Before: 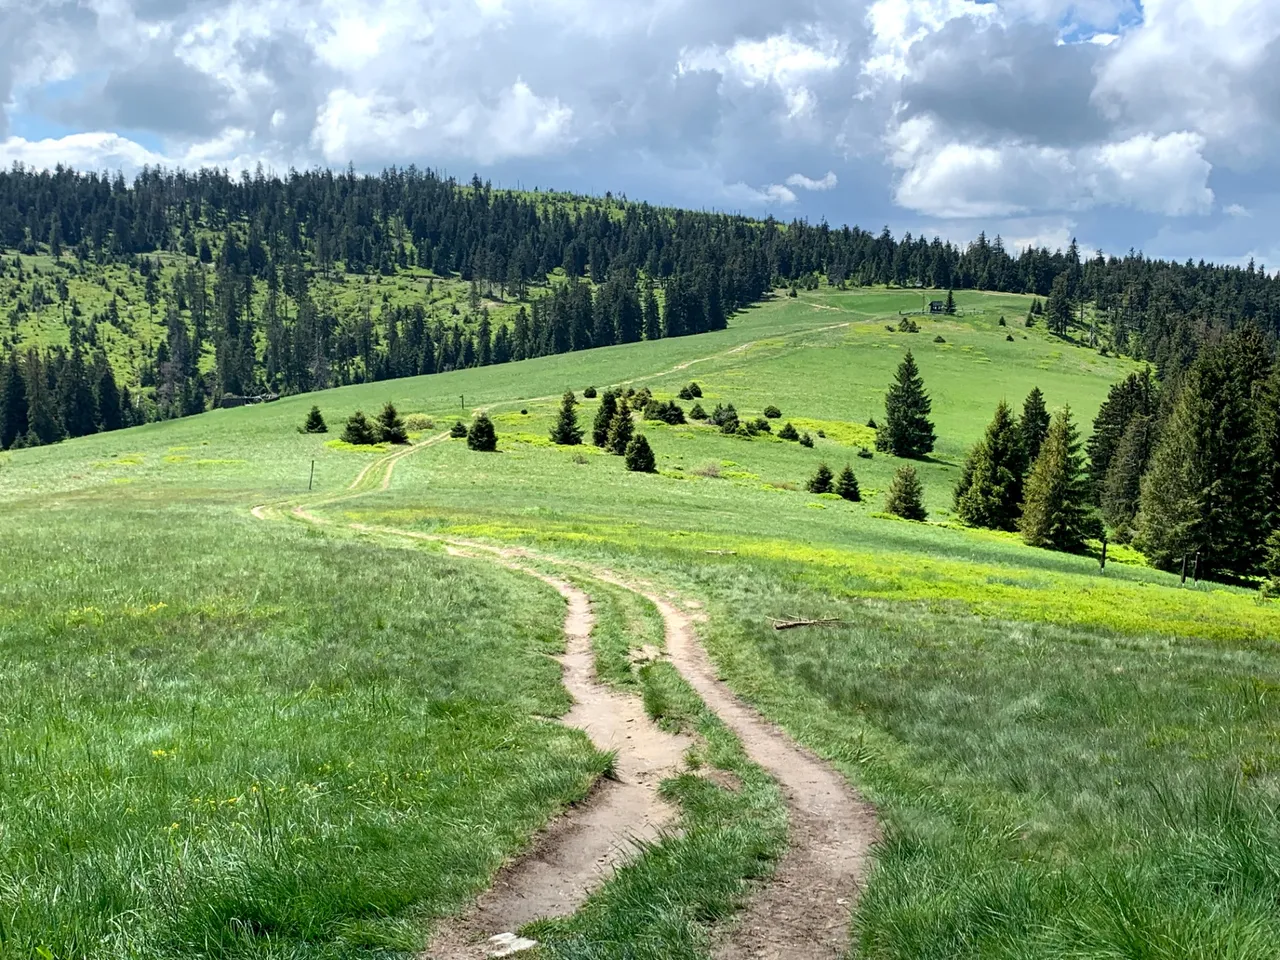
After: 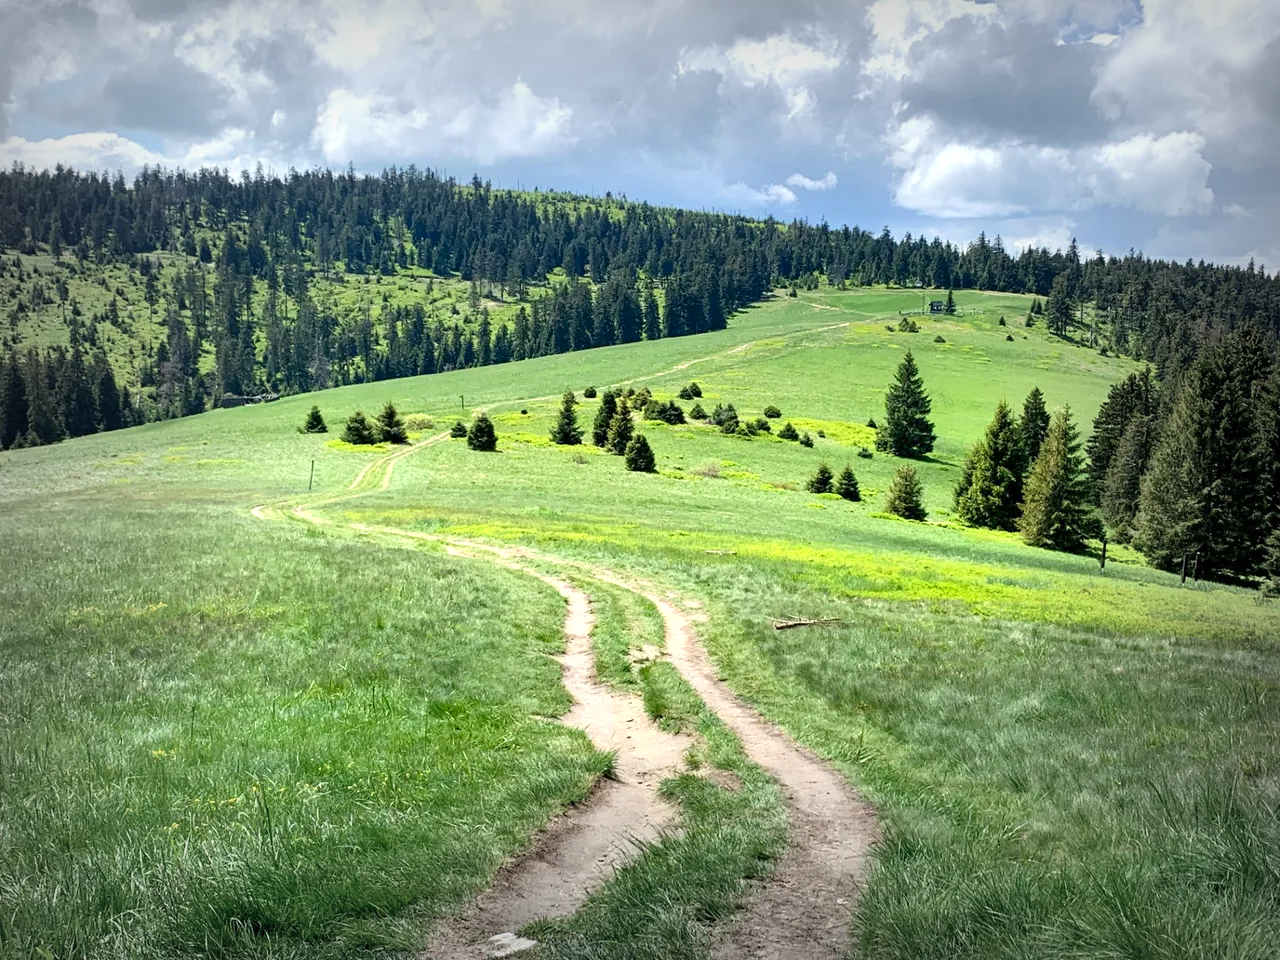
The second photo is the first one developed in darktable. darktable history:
vignetting: fall-off start 52.61%, automatic ratio true, width/height ratio 1.317, shape 0.223
levels: levels [0, 0.435, 0.917]
